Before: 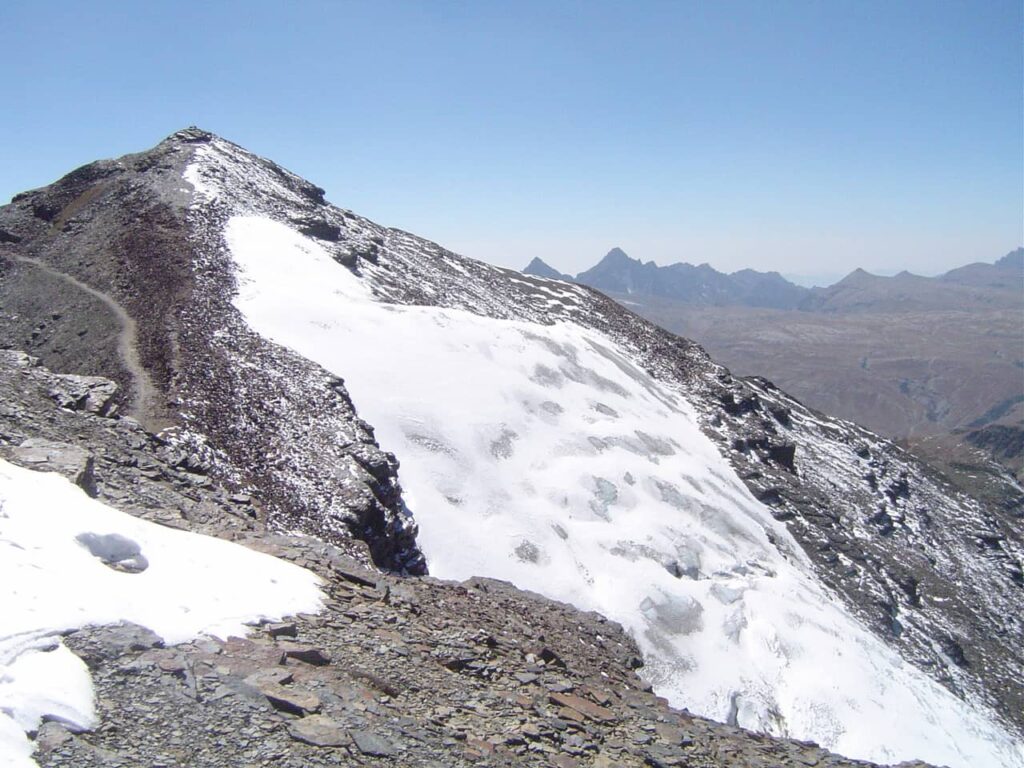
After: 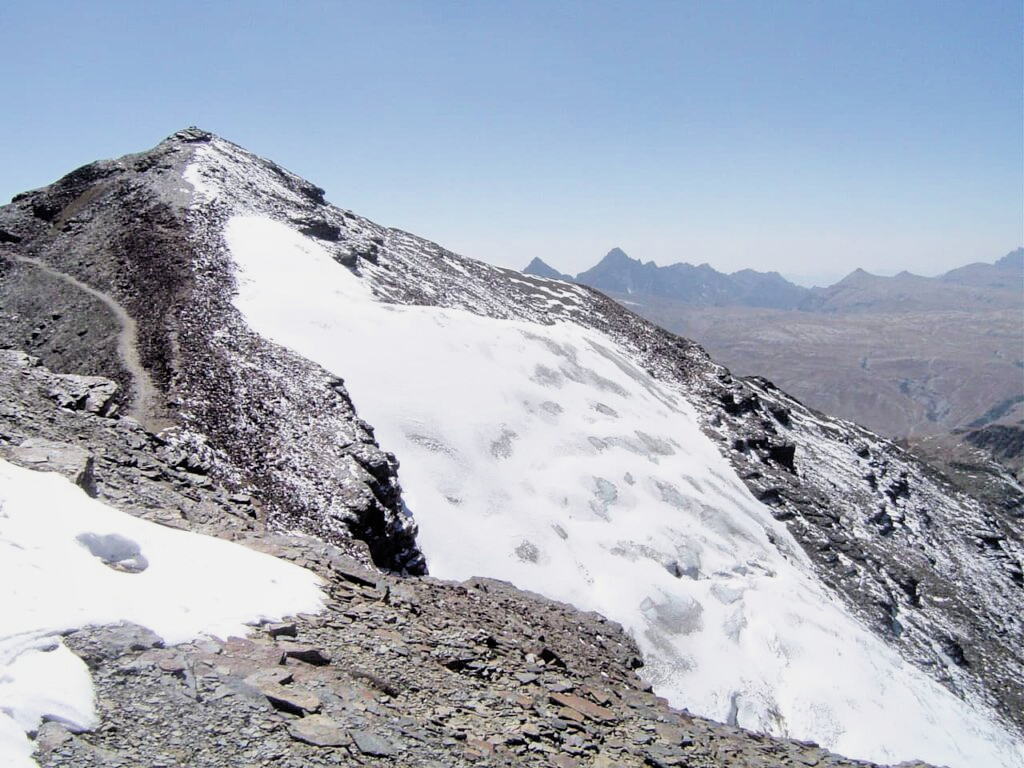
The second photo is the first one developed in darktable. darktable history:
shadows and highlights: on, module defaults
tone equalizer: -8 EV -0.75 EV, -7 EV -0.7 EV, -6 EV -0.6 EV, -5 EV -0.4 EV, -3 EV 0.4 EV, -2 EV 0.6 EV, -1 EV 0.7 EV, +0 EV 0.75 EV, edges refinement/feathering 500, mask exposure compensation -1.57 EV, preserve details no
filmic rgb: black relative exposure -5 EV, hardness 2.88, contrast 1.3, highlights saturation mix -10%
